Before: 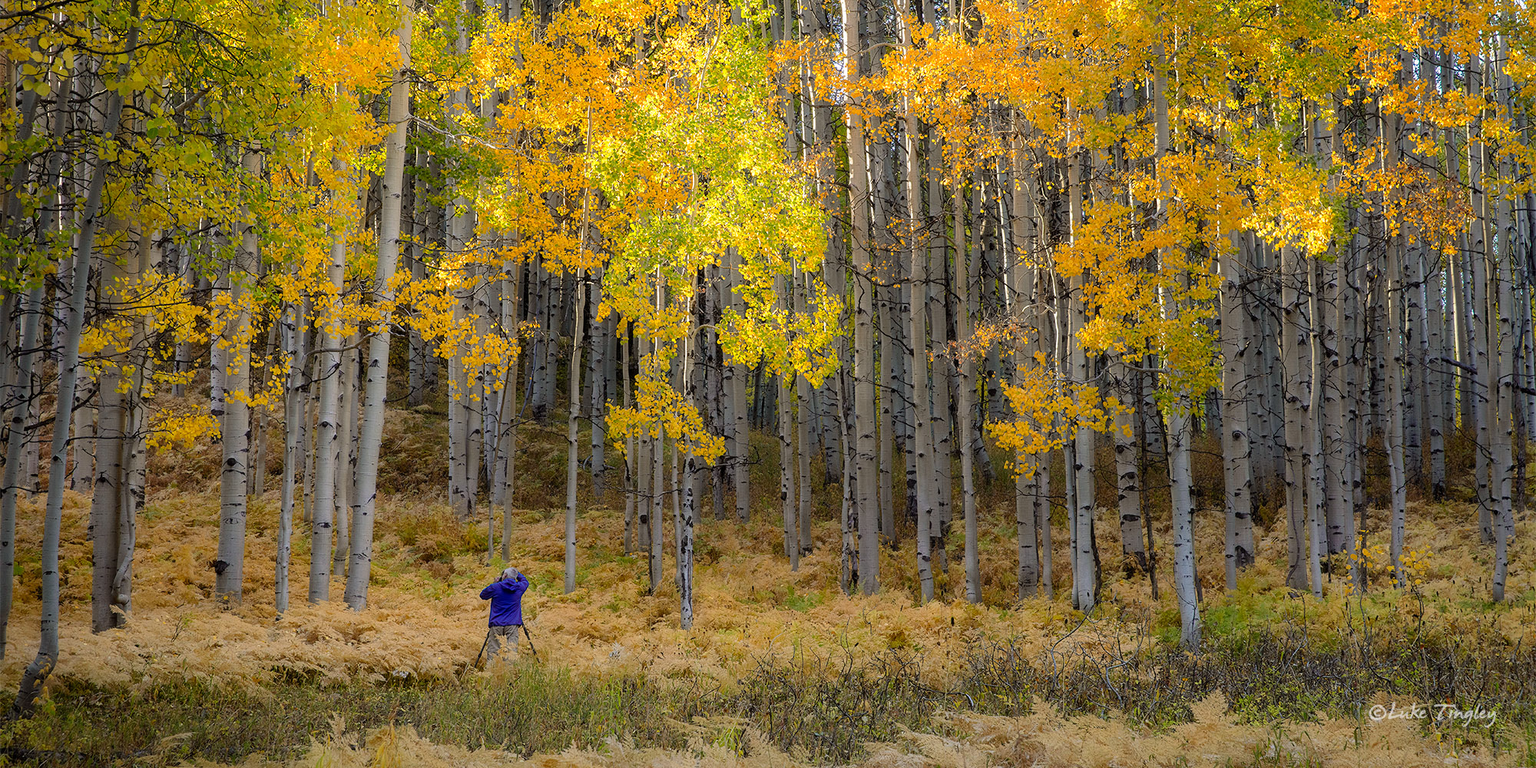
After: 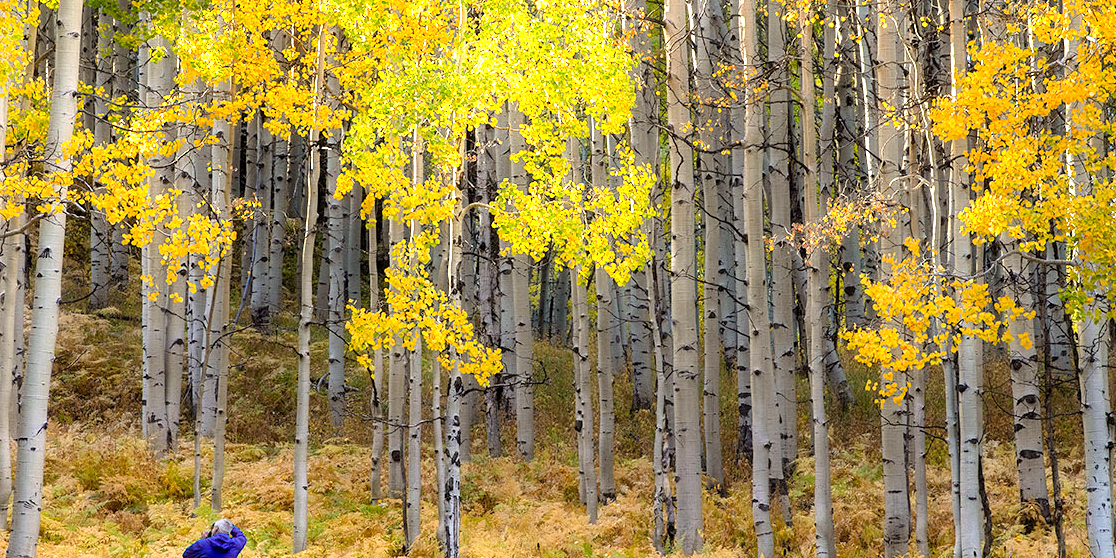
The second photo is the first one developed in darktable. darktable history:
crop and rotate: left 22.13%, top 22.054%, right 22.026%, bottom 22.102%
exposure: black level correction 0.001, exposure 1.05 EV, compensate exposure bias true, compensate highlight preservation false
